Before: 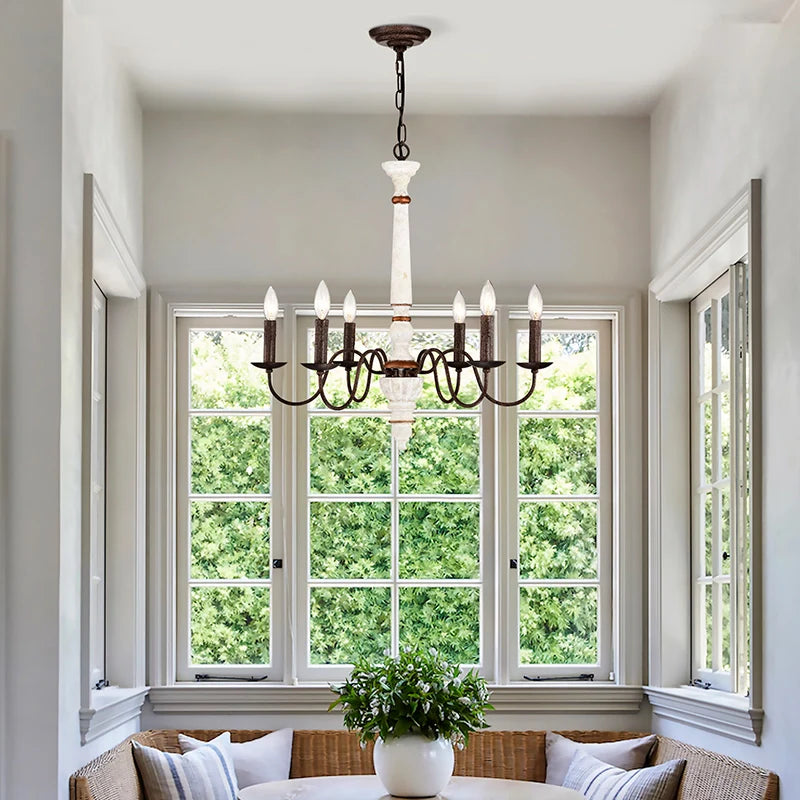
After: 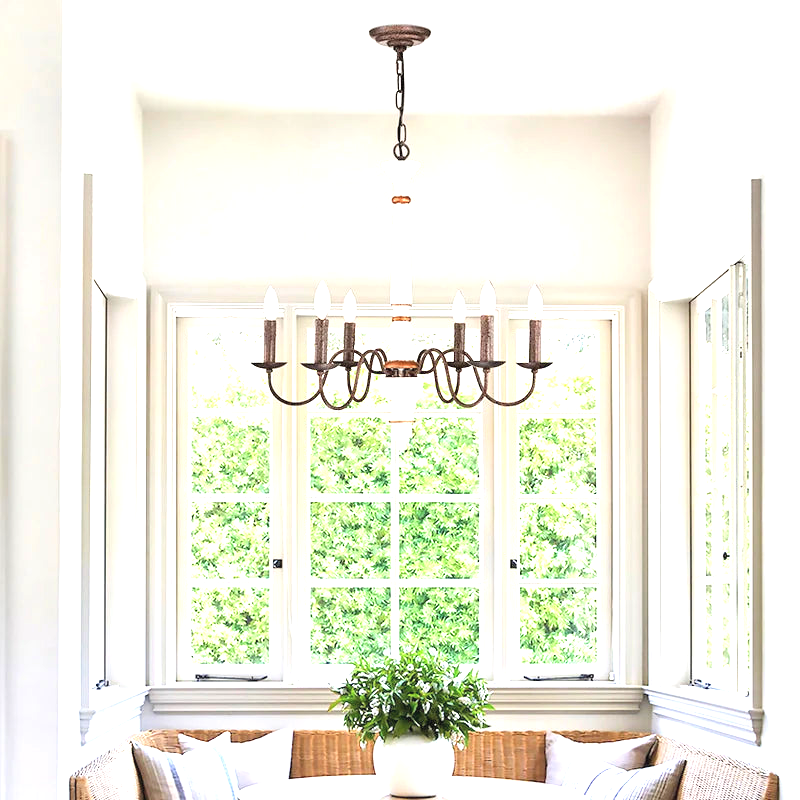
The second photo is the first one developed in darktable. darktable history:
contrast brightness saturation: brightness 0.15
exposure: black level correction 0, exposure 1.5 EV, compensate exposure bias true, compensate highlight preservation false
